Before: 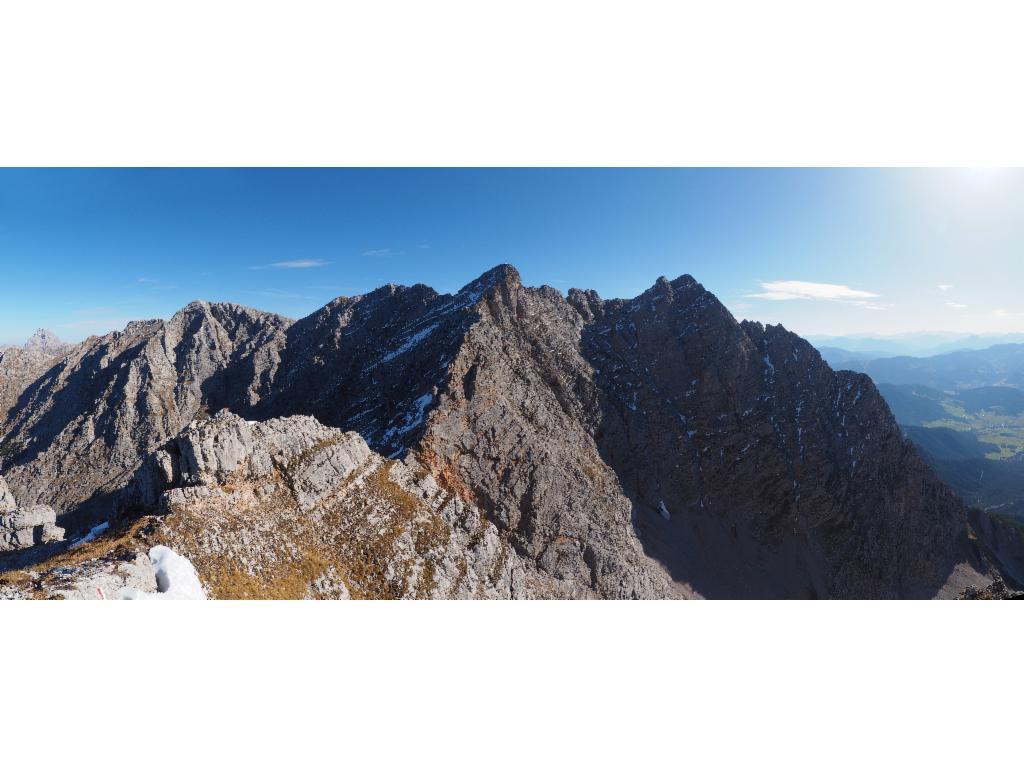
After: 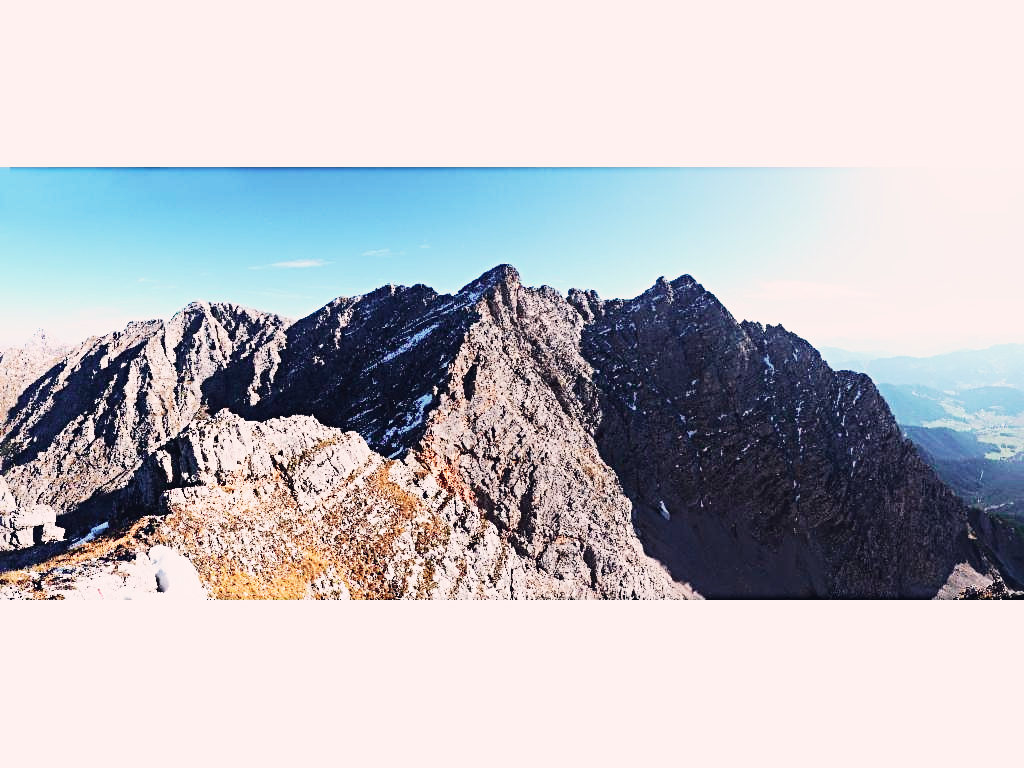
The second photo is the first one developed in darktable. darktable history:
base curve: curves: ch0 [(0, 0) (0.007, 0.004) (0.027, 0.03) (0.046, 0.07) (0.207, 0.54) (0.442, 0.872) (0.673, 0.972) (1, 1)], preserve colors none
color correction: highlights a* 2.75, highlights b* 5, shadows a* -2.04, shadows b* -4.84, saturation 0.8
sharpen: radius 4
tone curve: curves: ch0 [(0, 0.025) (0.15, 0.143) (0.452, 0.486) (0.751, 0.788) (1, 0.961)]; ch1 [(0, 0) (0.43, 0.408) (0.476, 0.469) (0.497, 0.507) (0.546, 0.571) (0.566, 0.607) (0.62, 0.657) (1, 1)]; ch2 [(0, 0) (0.386, 0.397) (0.505, 0.498) (0.547, 0.546) (0.579, 0.58) (1, 1)], color space Lab, independent channels, preserve colors none
